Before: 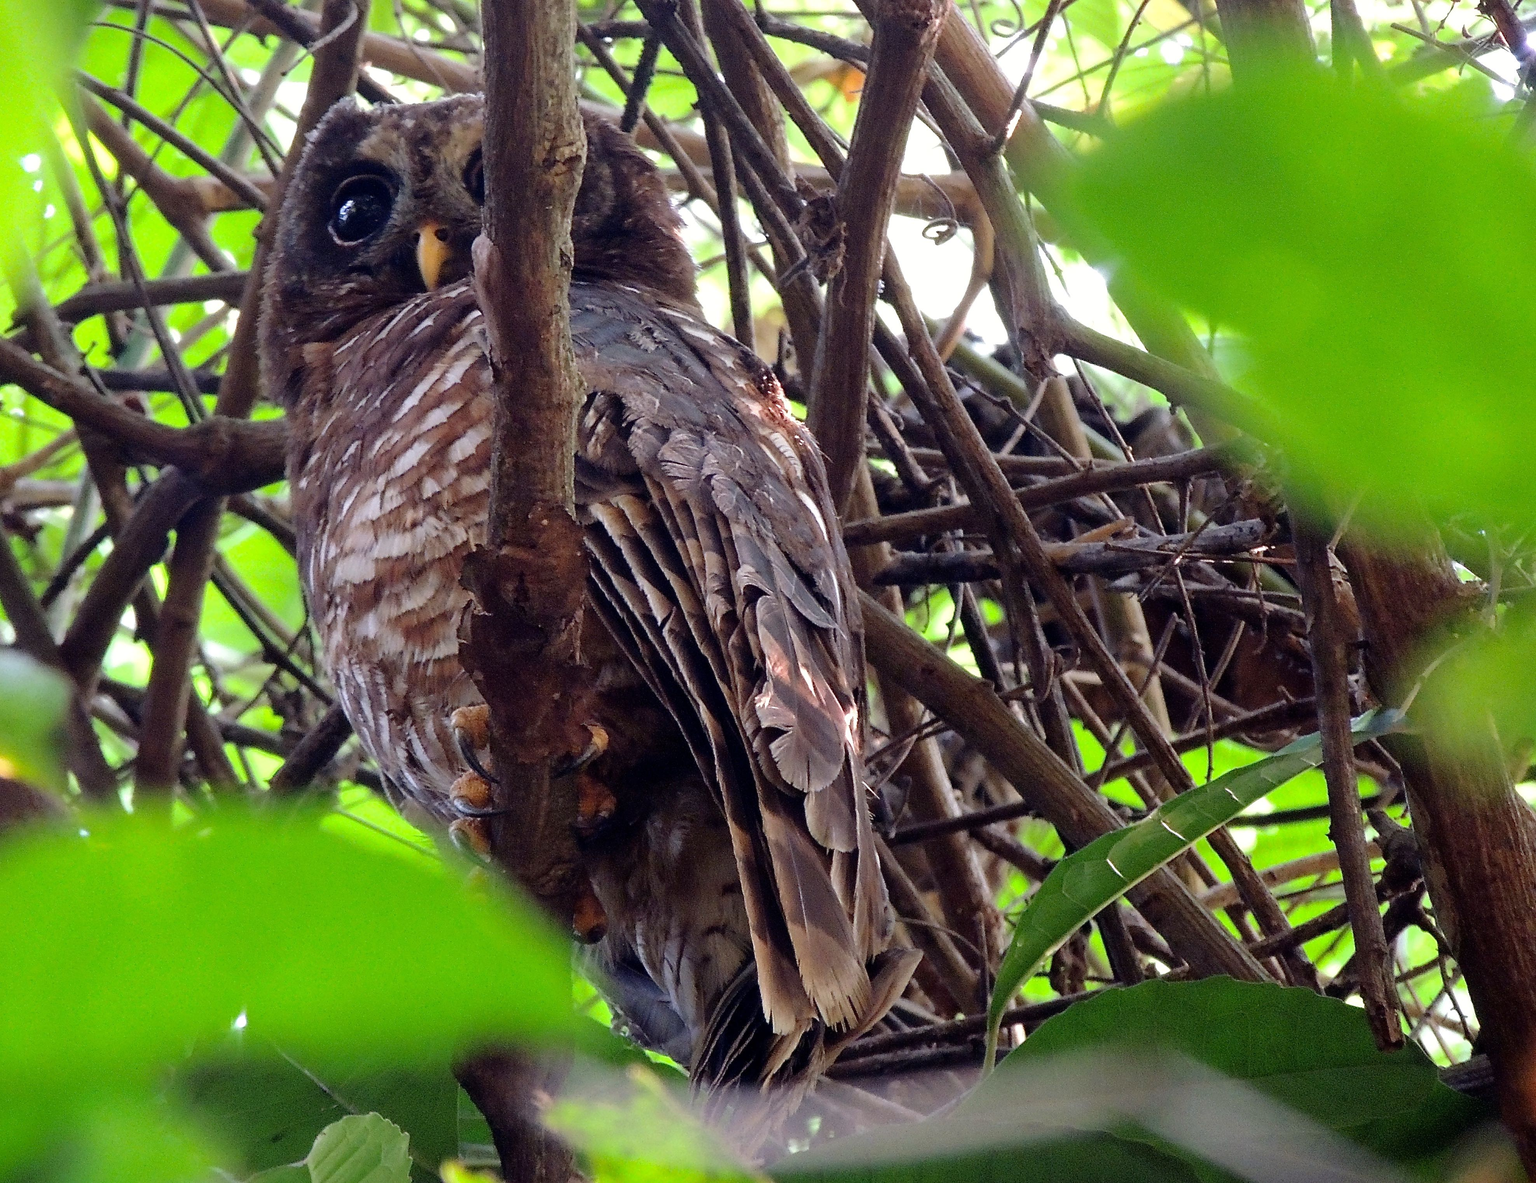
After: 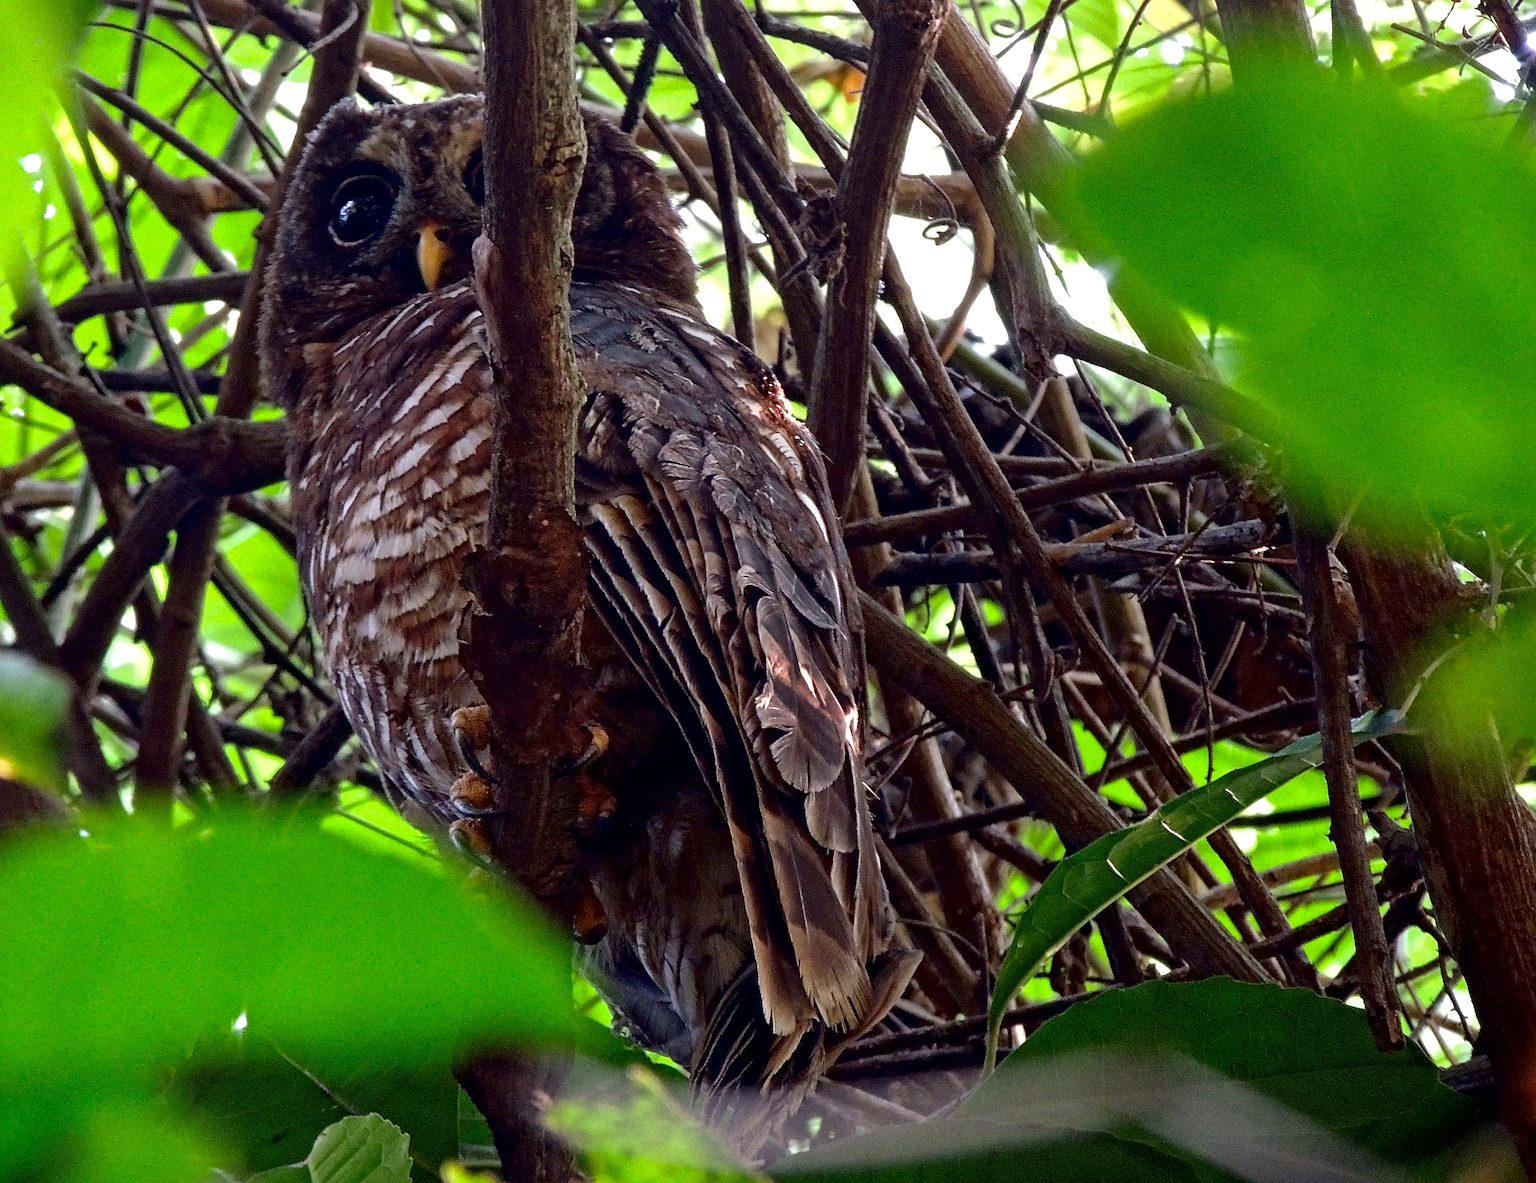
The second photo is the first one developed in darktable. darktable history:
contrast brightness saturation: brightness -0.216, saturation 0.08
local contrast: mode bilateral grid, contrast 19, coarseness 19, detail 163%, midtone range 0.2
